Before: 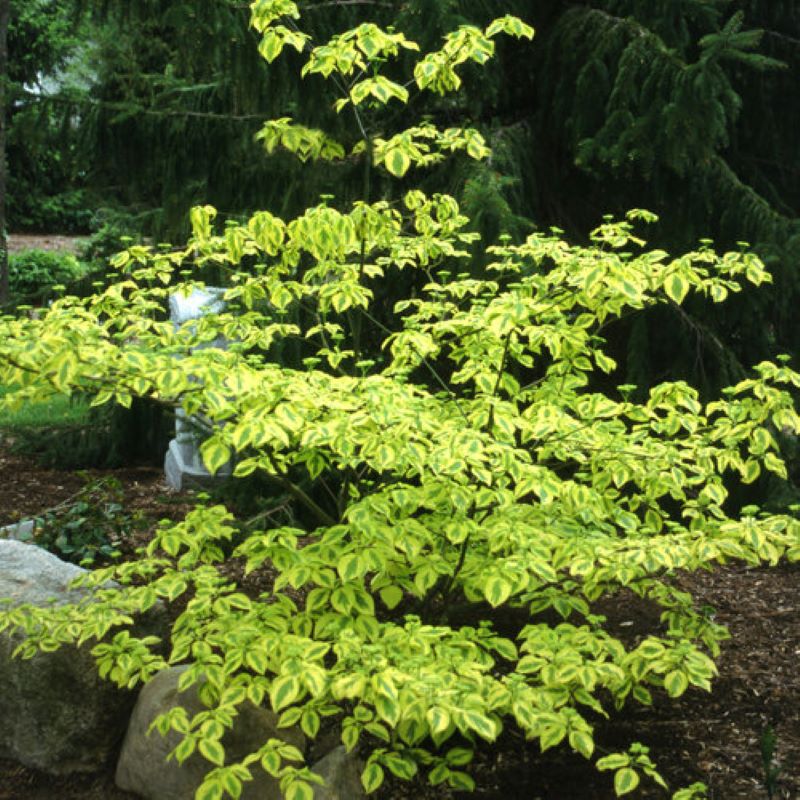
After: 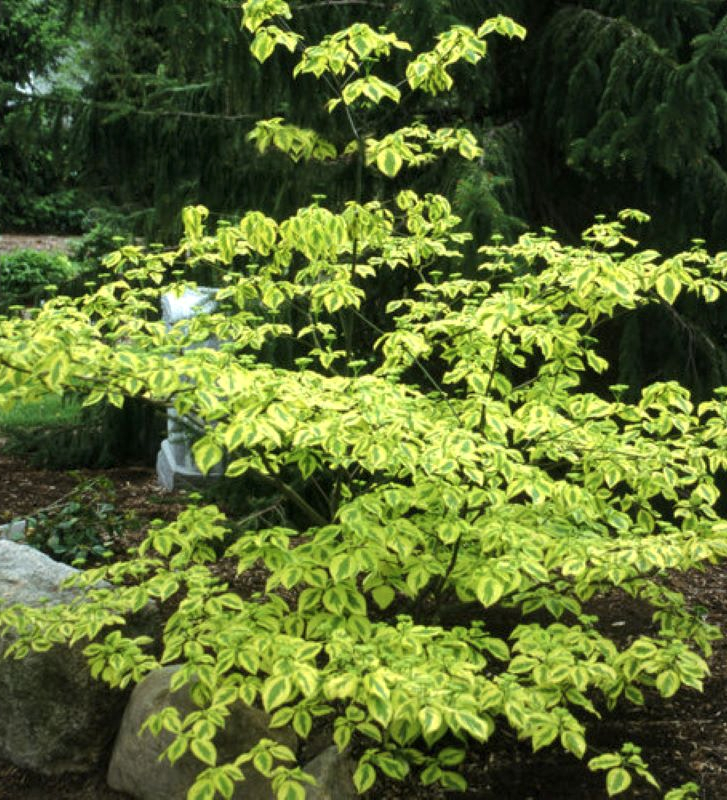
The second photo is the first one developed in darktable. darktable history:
contrast brightness saturation: saturation -0.056
crop and rotate: left 1.09%, right 7.993%
local contrast: highlights 100%, shadows 101%, detail 119%, midtone range 0.2
